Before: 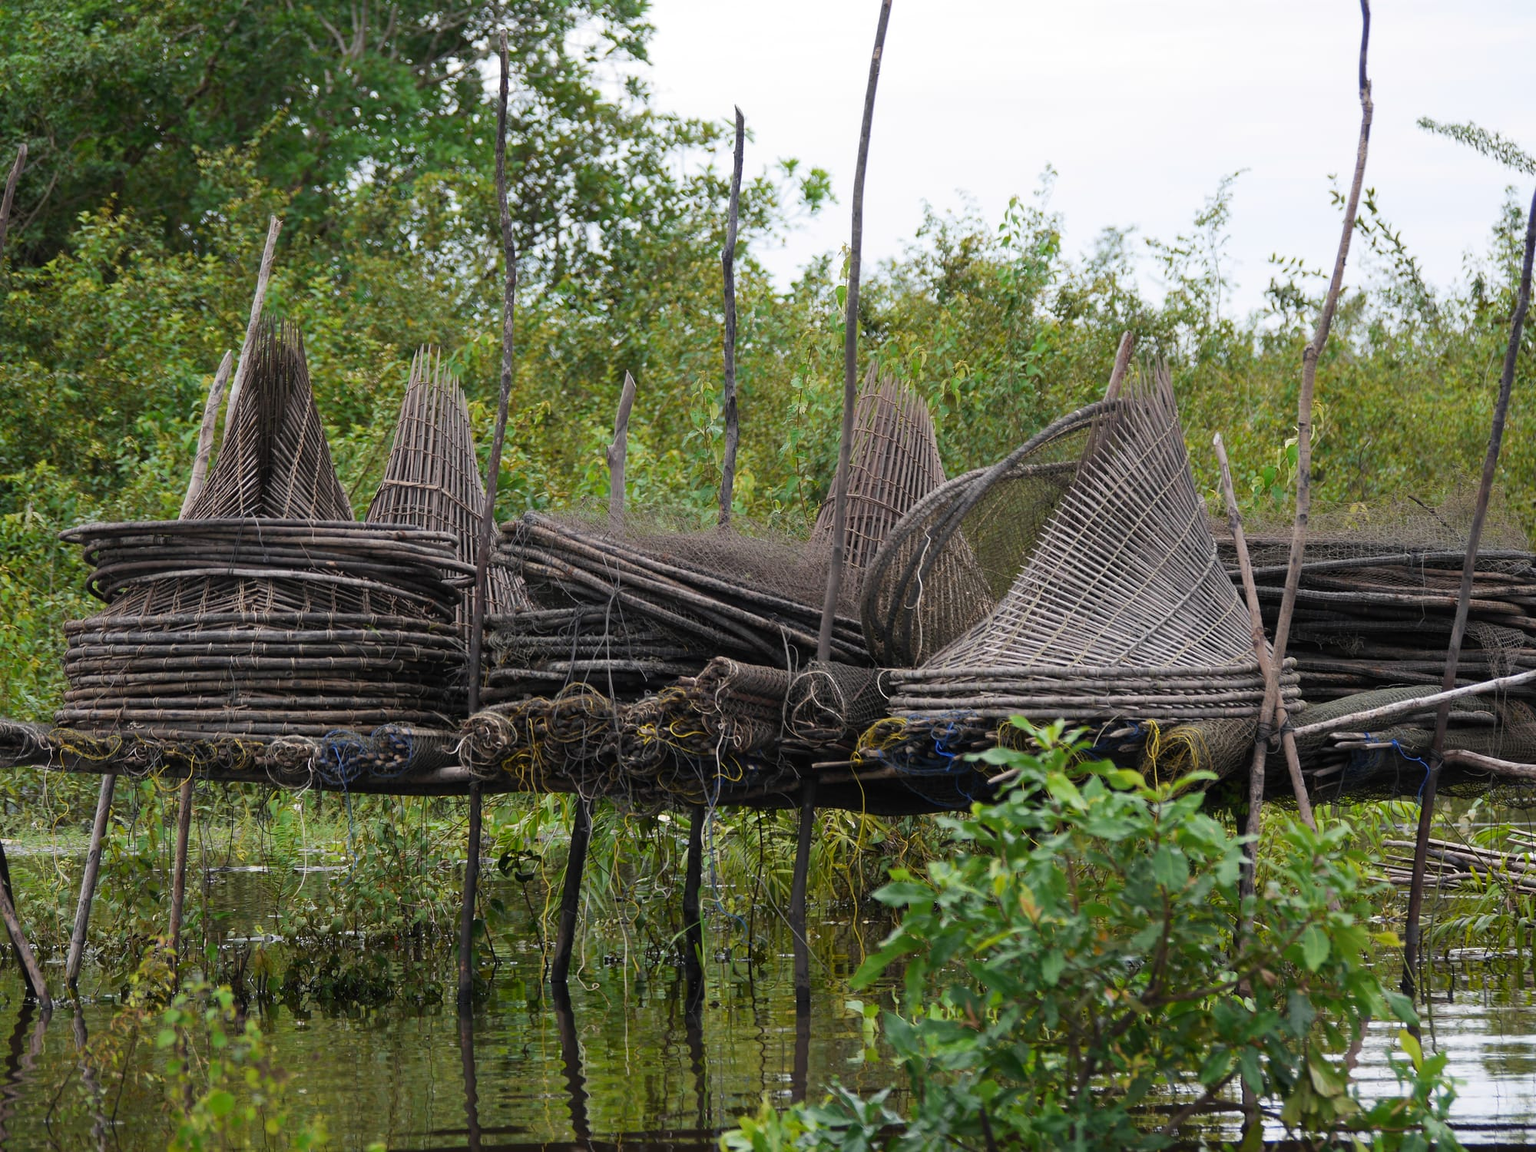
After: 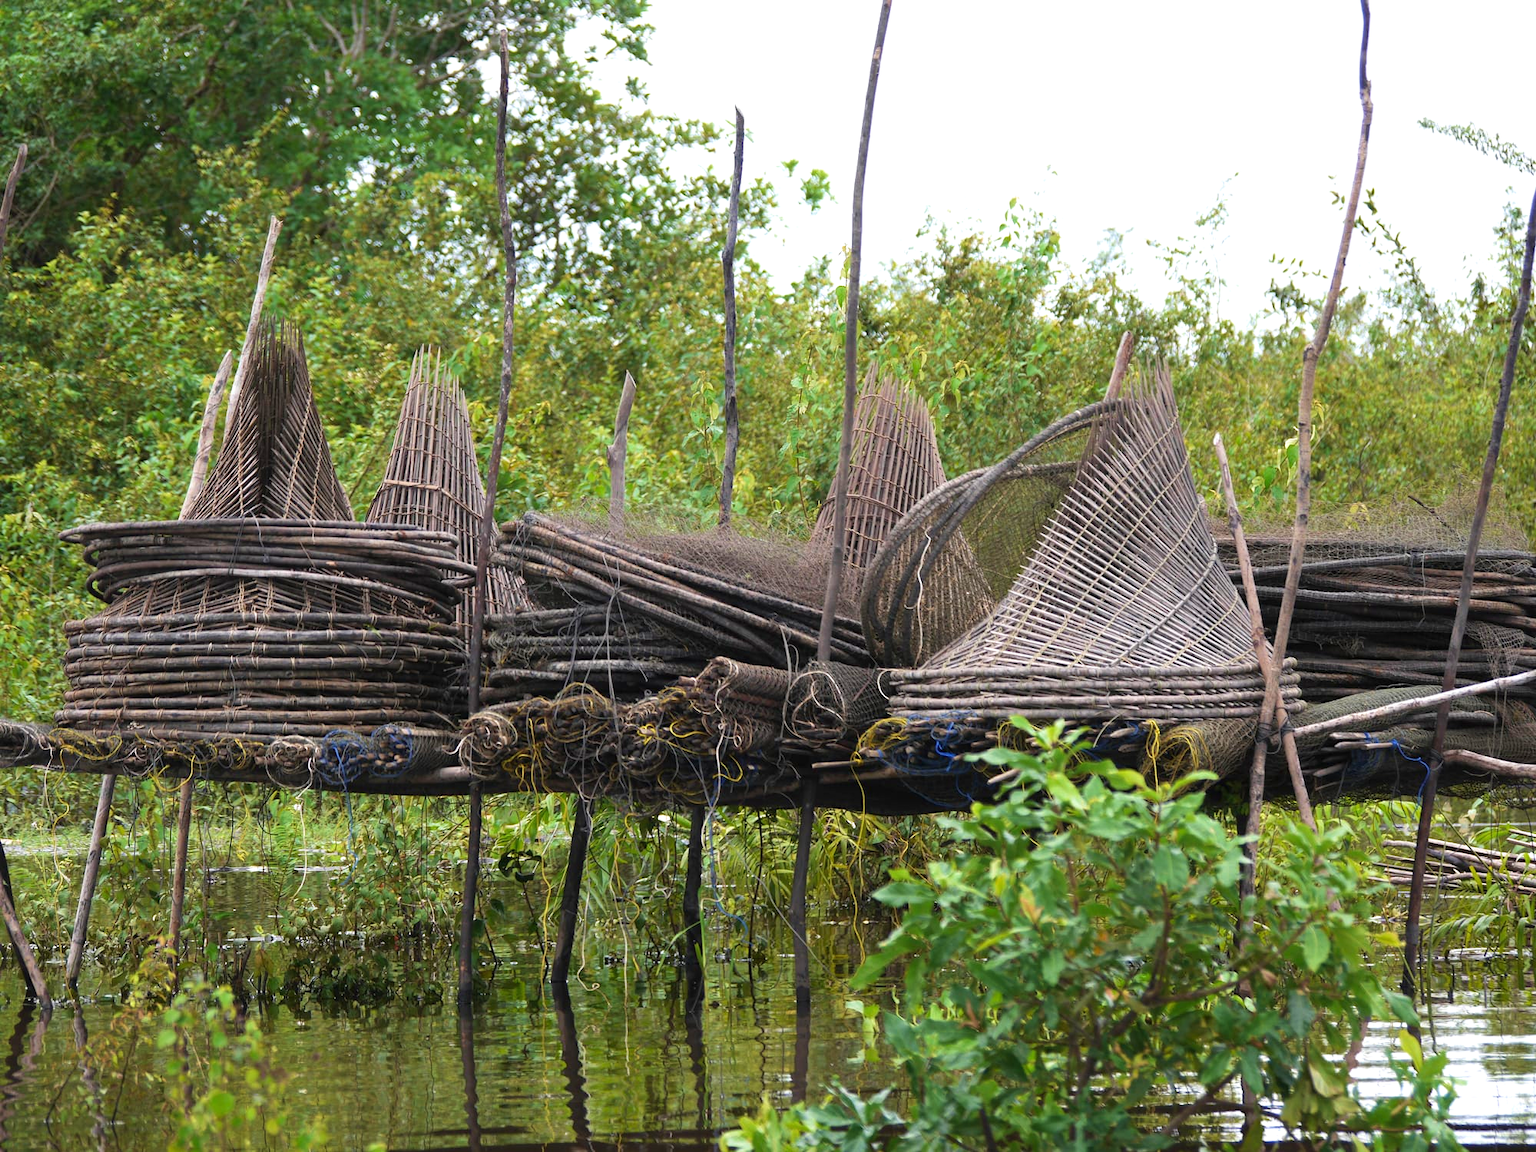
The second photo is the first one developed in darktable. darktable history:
velvia: on, module defaults
exposure: black level correction 0, exposure 0.595 EV, compensate highlight preservation false
